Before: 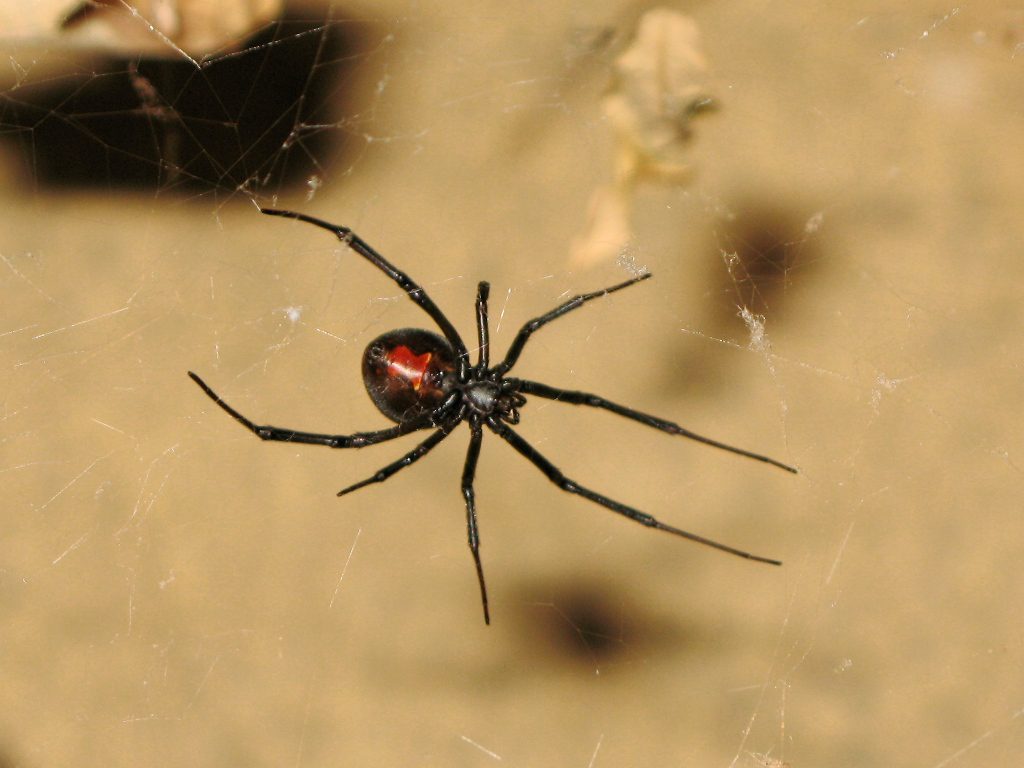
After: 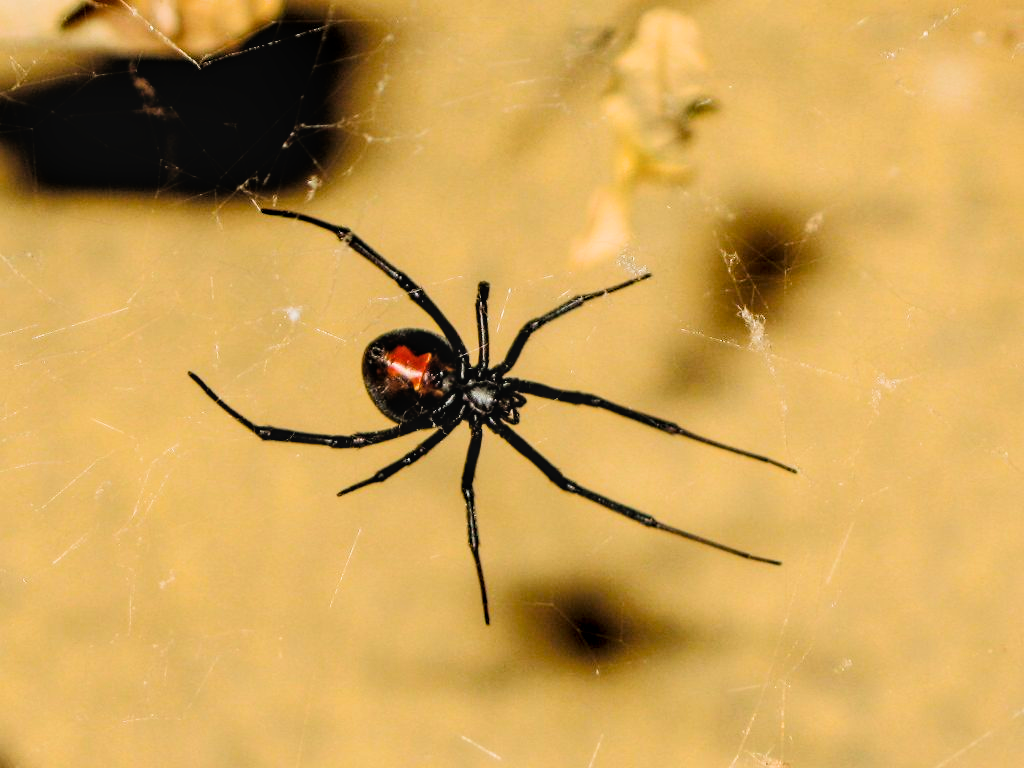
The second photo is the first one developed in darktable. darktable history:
filmic rgb: black relative exposure -5 EV, hardness 2.88, contrast 1.5, highlights saturation mix -30%
color balance rgb: perceptual saturation grading › global saturation 20%, global vibrance 20%
local contrast: on, module defaults
exposure: black level correction 0, exposure 0.3 EV, compensate highlight preservation false
